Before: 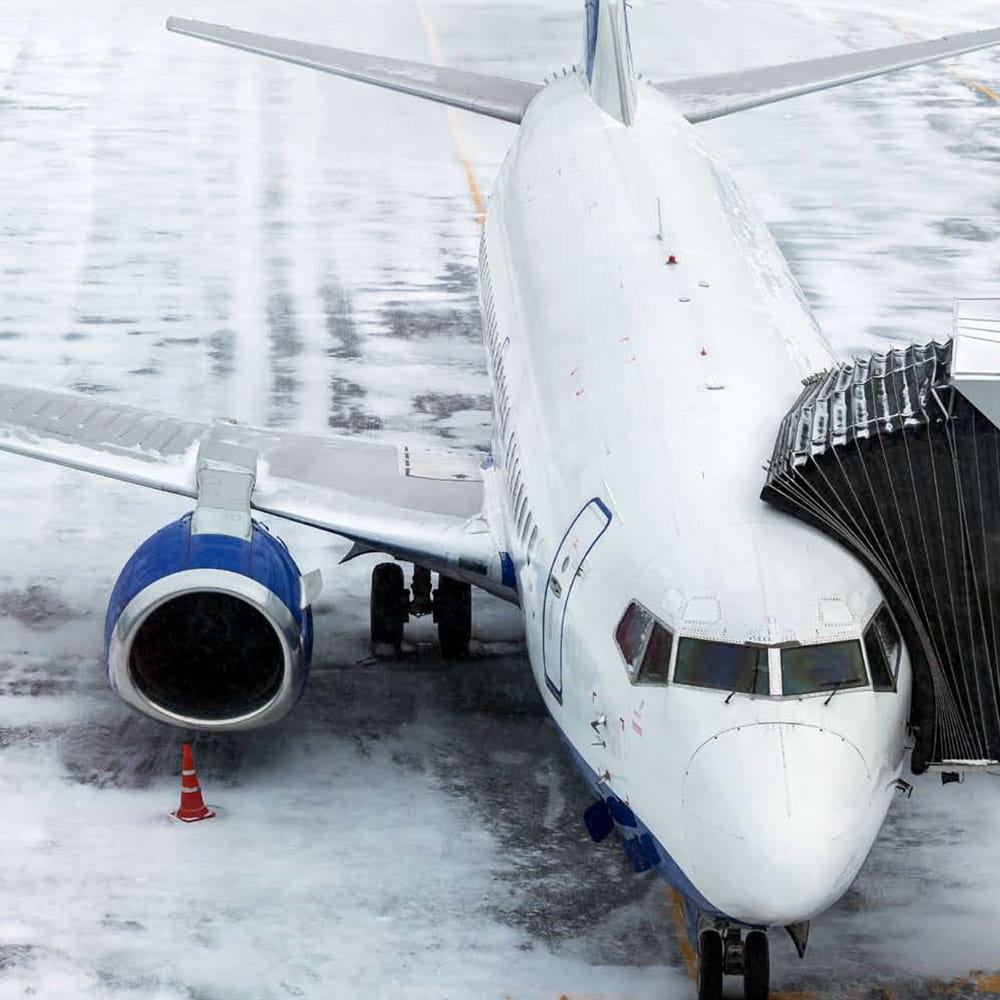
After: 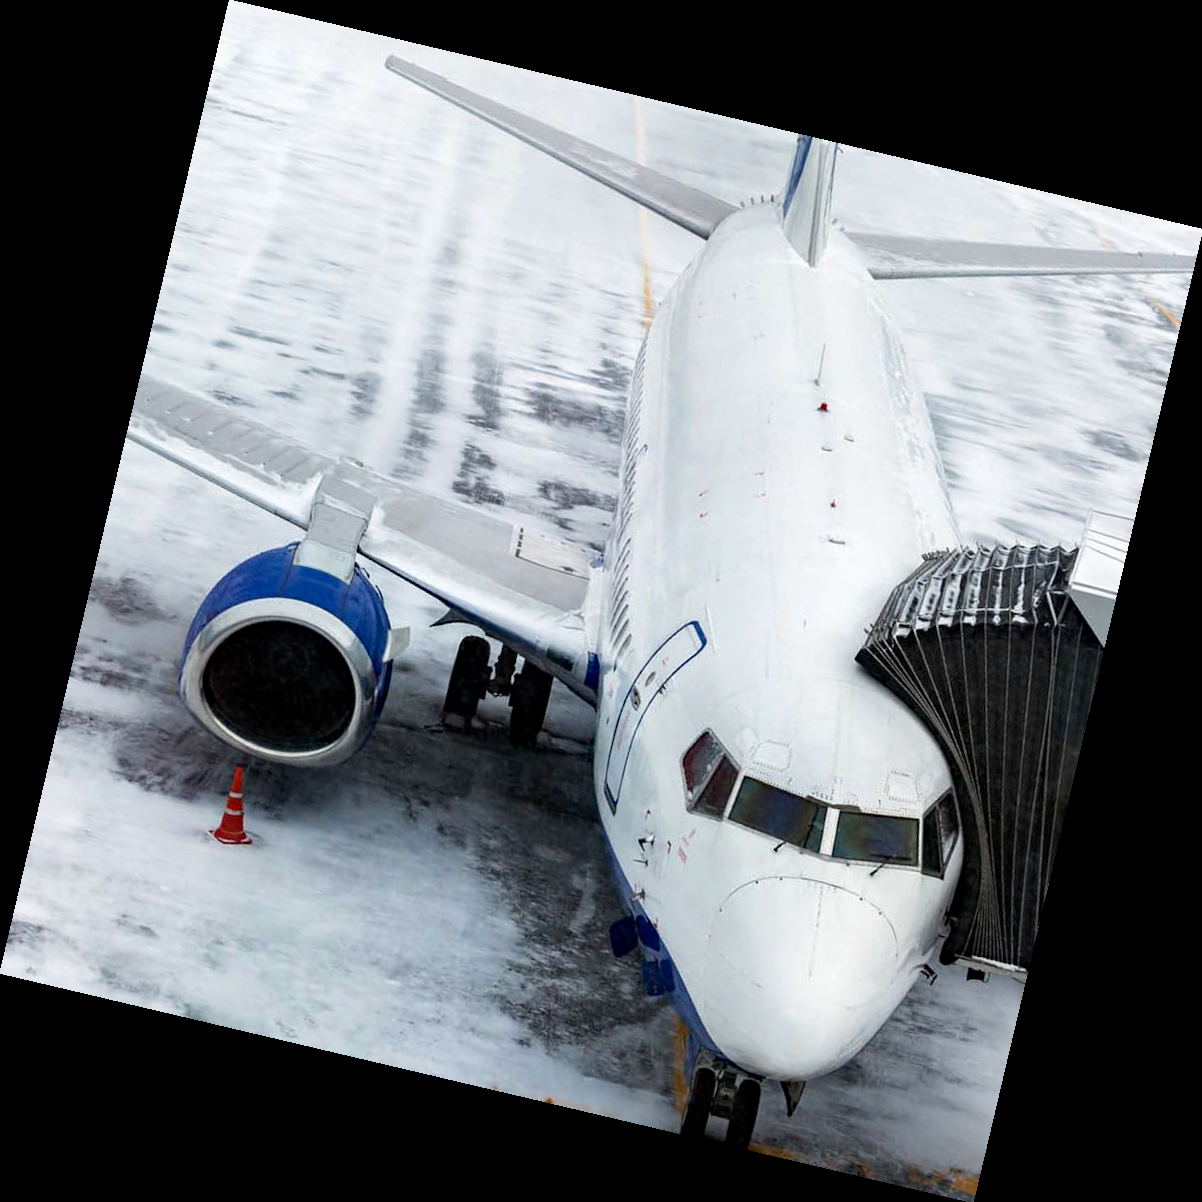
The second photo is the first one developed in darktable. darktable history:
white balance: emerald 1
rotate and perspective: rotation 13.27°, automatic cropping off
haze removal: strength 0.29, distance 0.25, compatibility mode true, adaptive false
